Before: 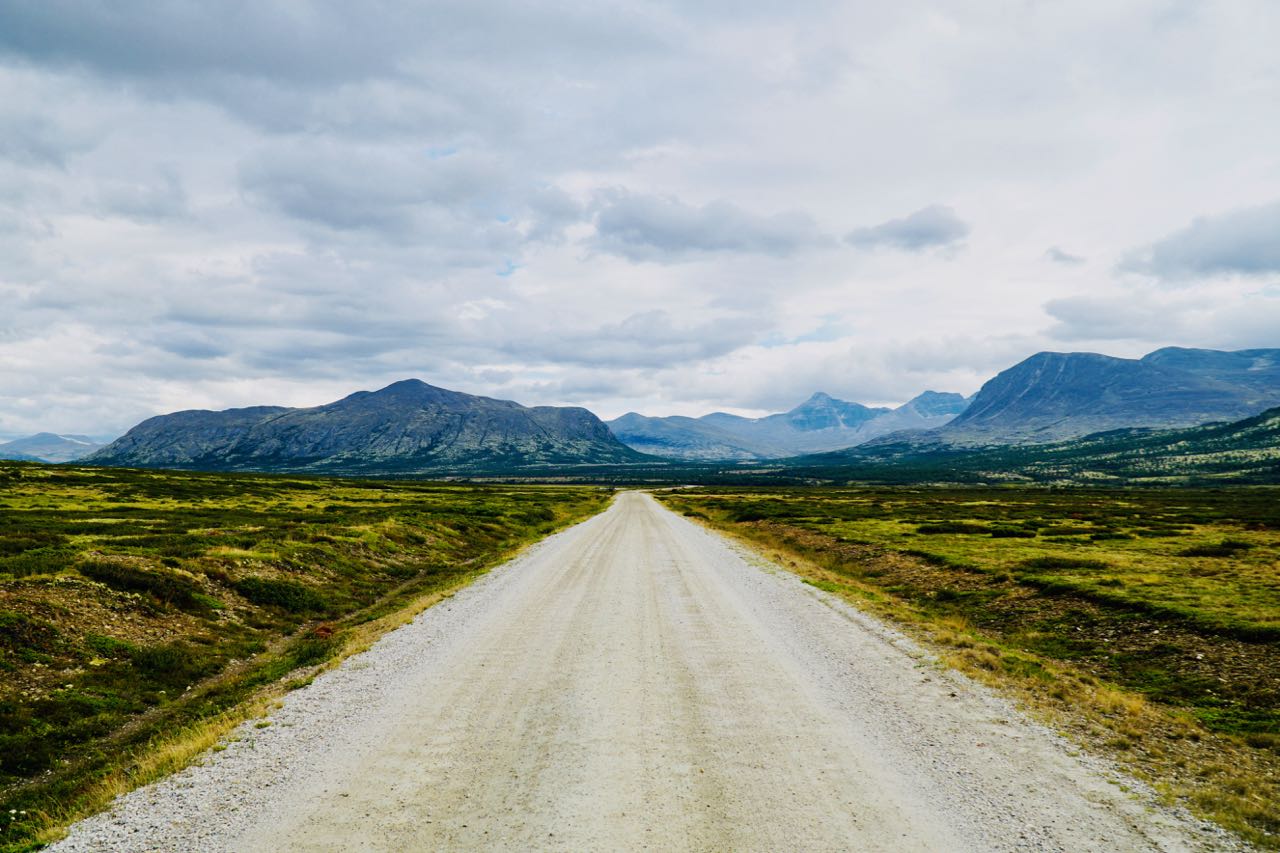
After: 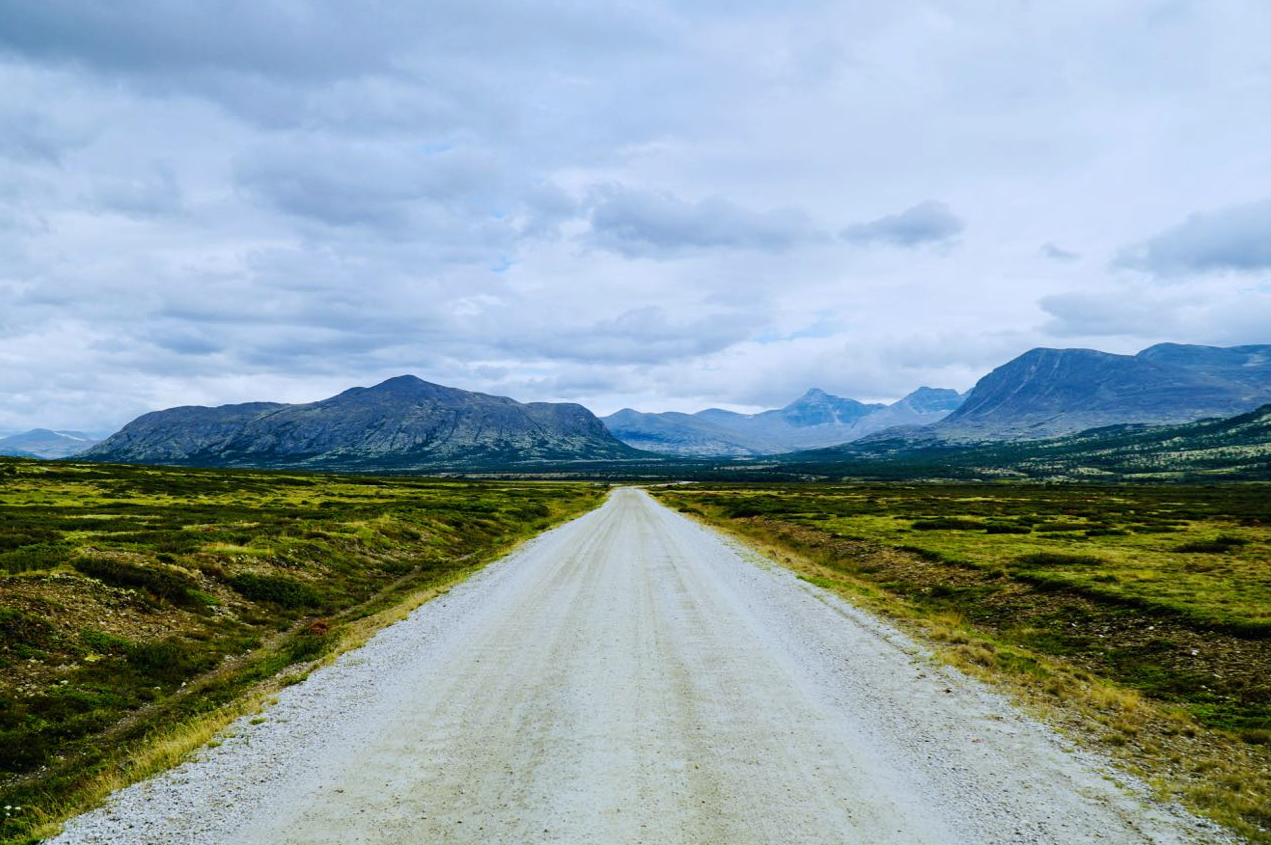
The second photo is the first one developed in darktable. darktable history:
crop: left 0.434%, top 0.485%, right 0.244%, bottom 0.386%
white balance: red 0.924, blue 1.095
